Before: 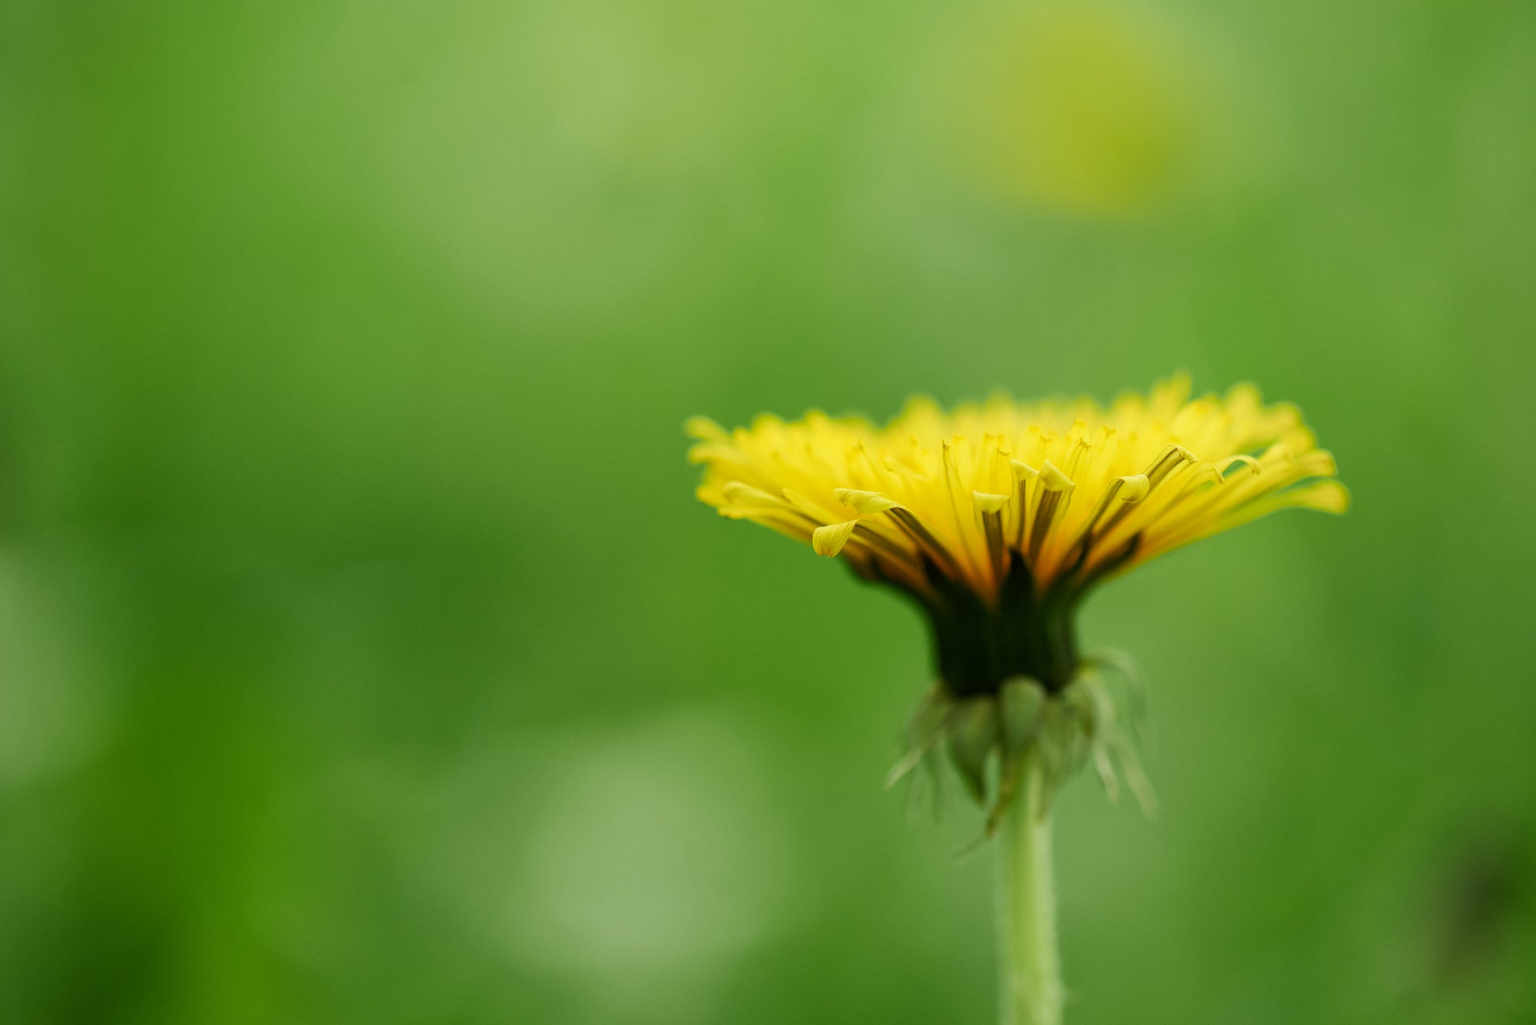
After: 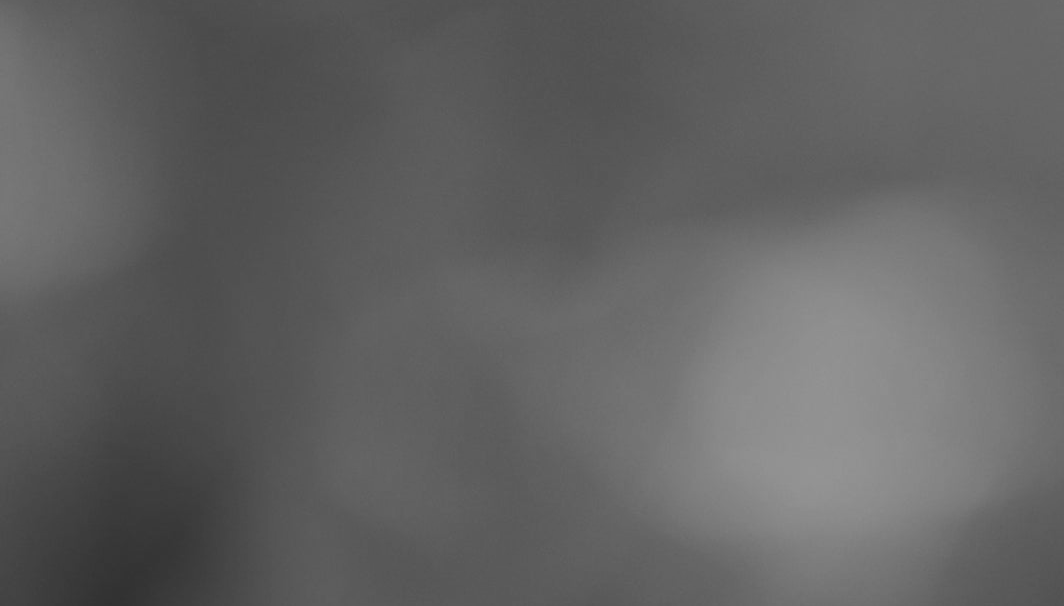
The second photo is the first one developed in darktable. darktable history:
color calibration: output gray [0.25, 0.35, 0.4, 0], illuminant same as pipeline (D50), x 0.346, y 0.358, temperature 4995.27 K
crop and rotate: top 54.344%, right 46.758%, bottom 0.224%
